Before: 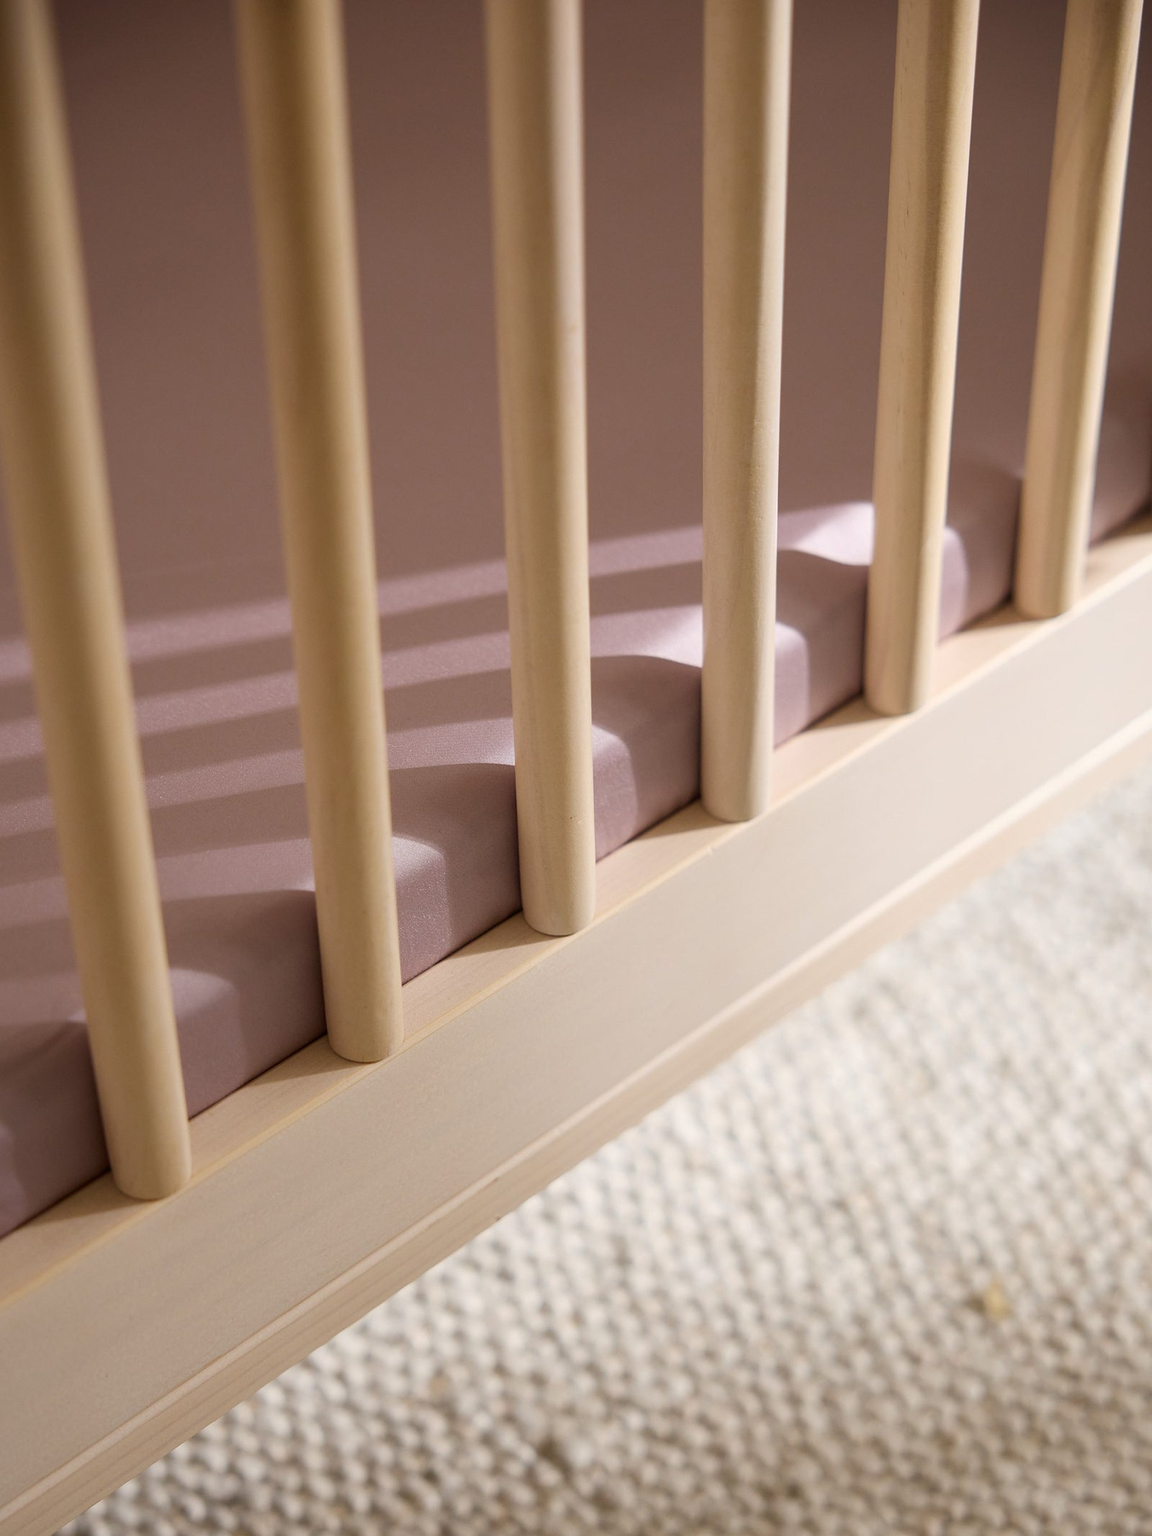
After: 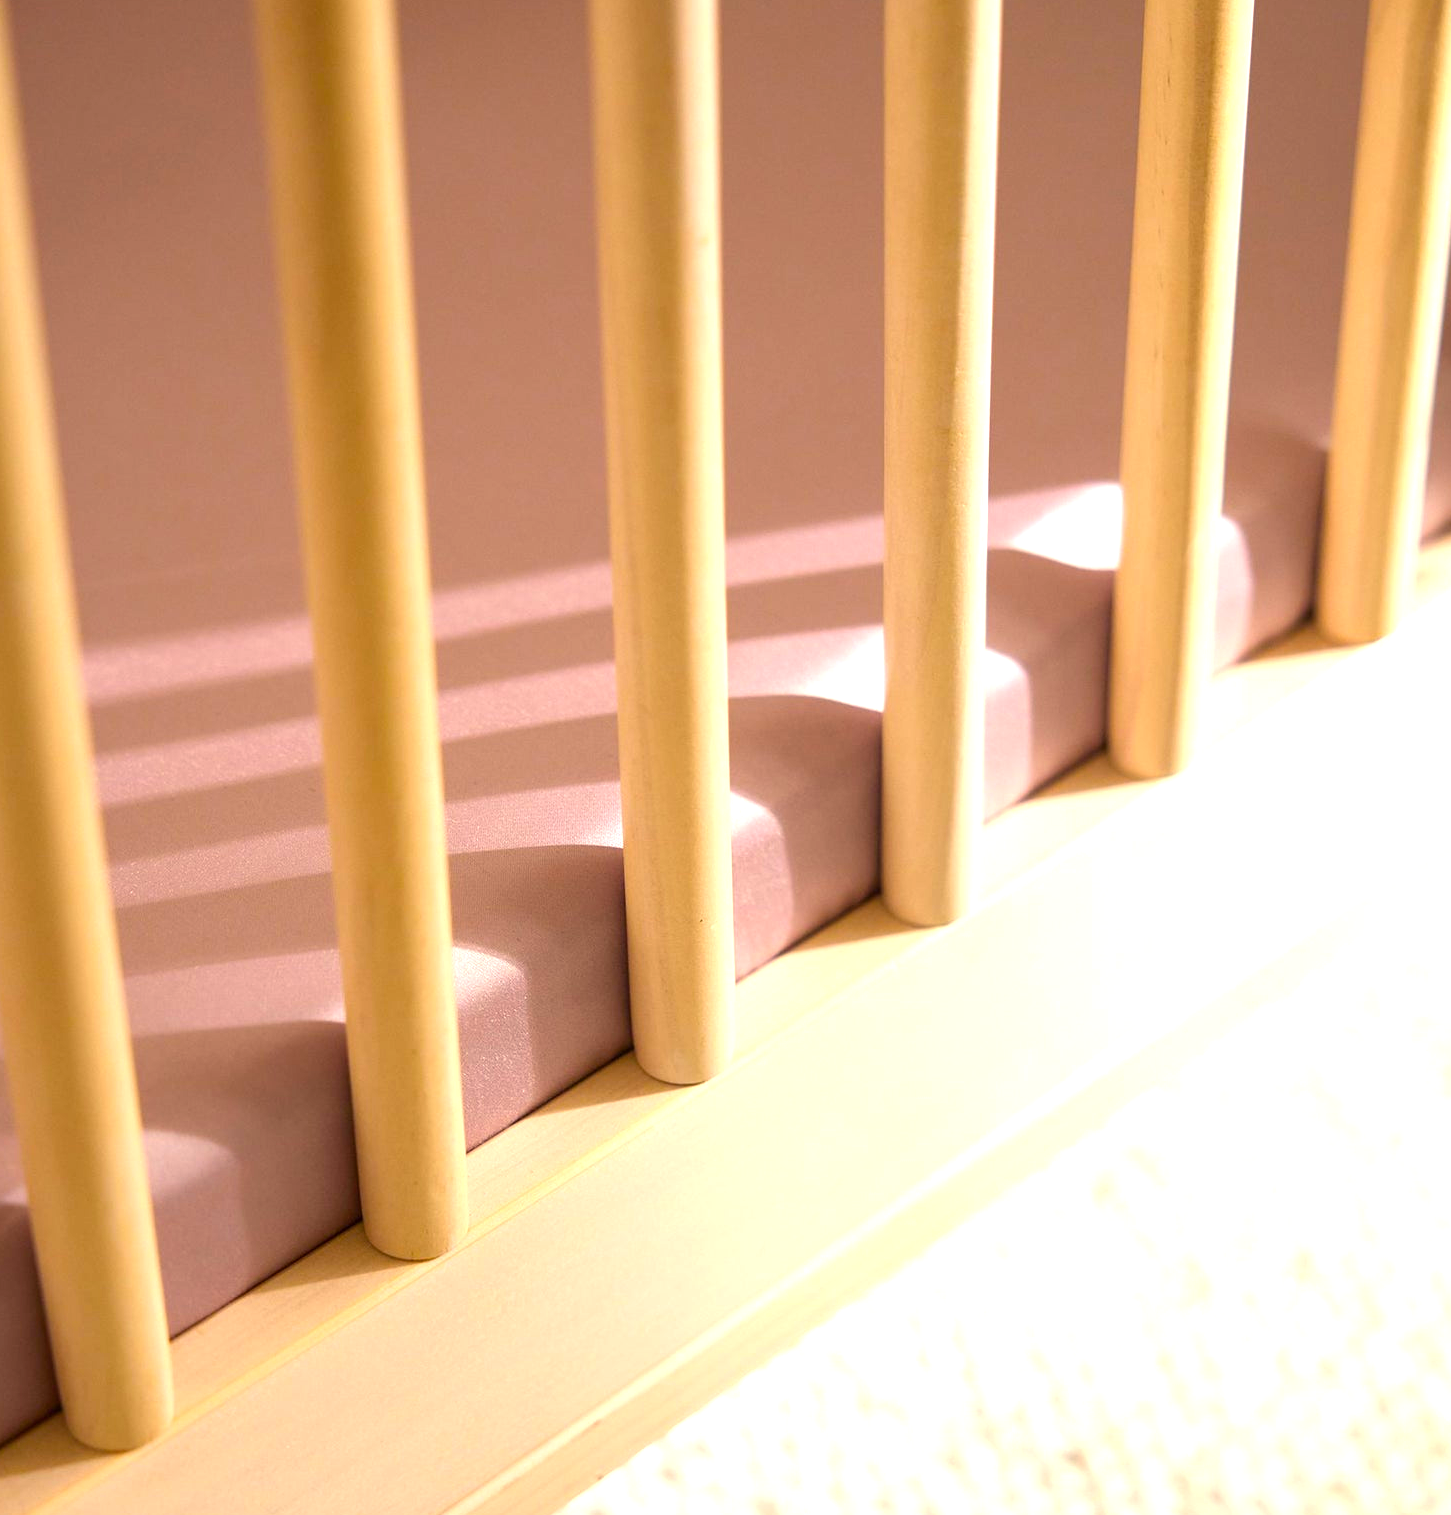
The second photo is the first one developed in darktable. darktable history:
crop: left 5.757%, top 10.103%, right 3.55%, bottom 18.828%
color balance rgb: shadows lift › chroma 1.025%, shadows lift › hue 30.87°, highlights gain › chroma 2.999%, highlights gain › hue 78.31°, linear chroma grading › global chroma 15.142%, perceptual saturation grading › global saturation 0.395%, global vibrance 34.845%
exposure: exposure 0.996 EV, compensate highlight preservation false
